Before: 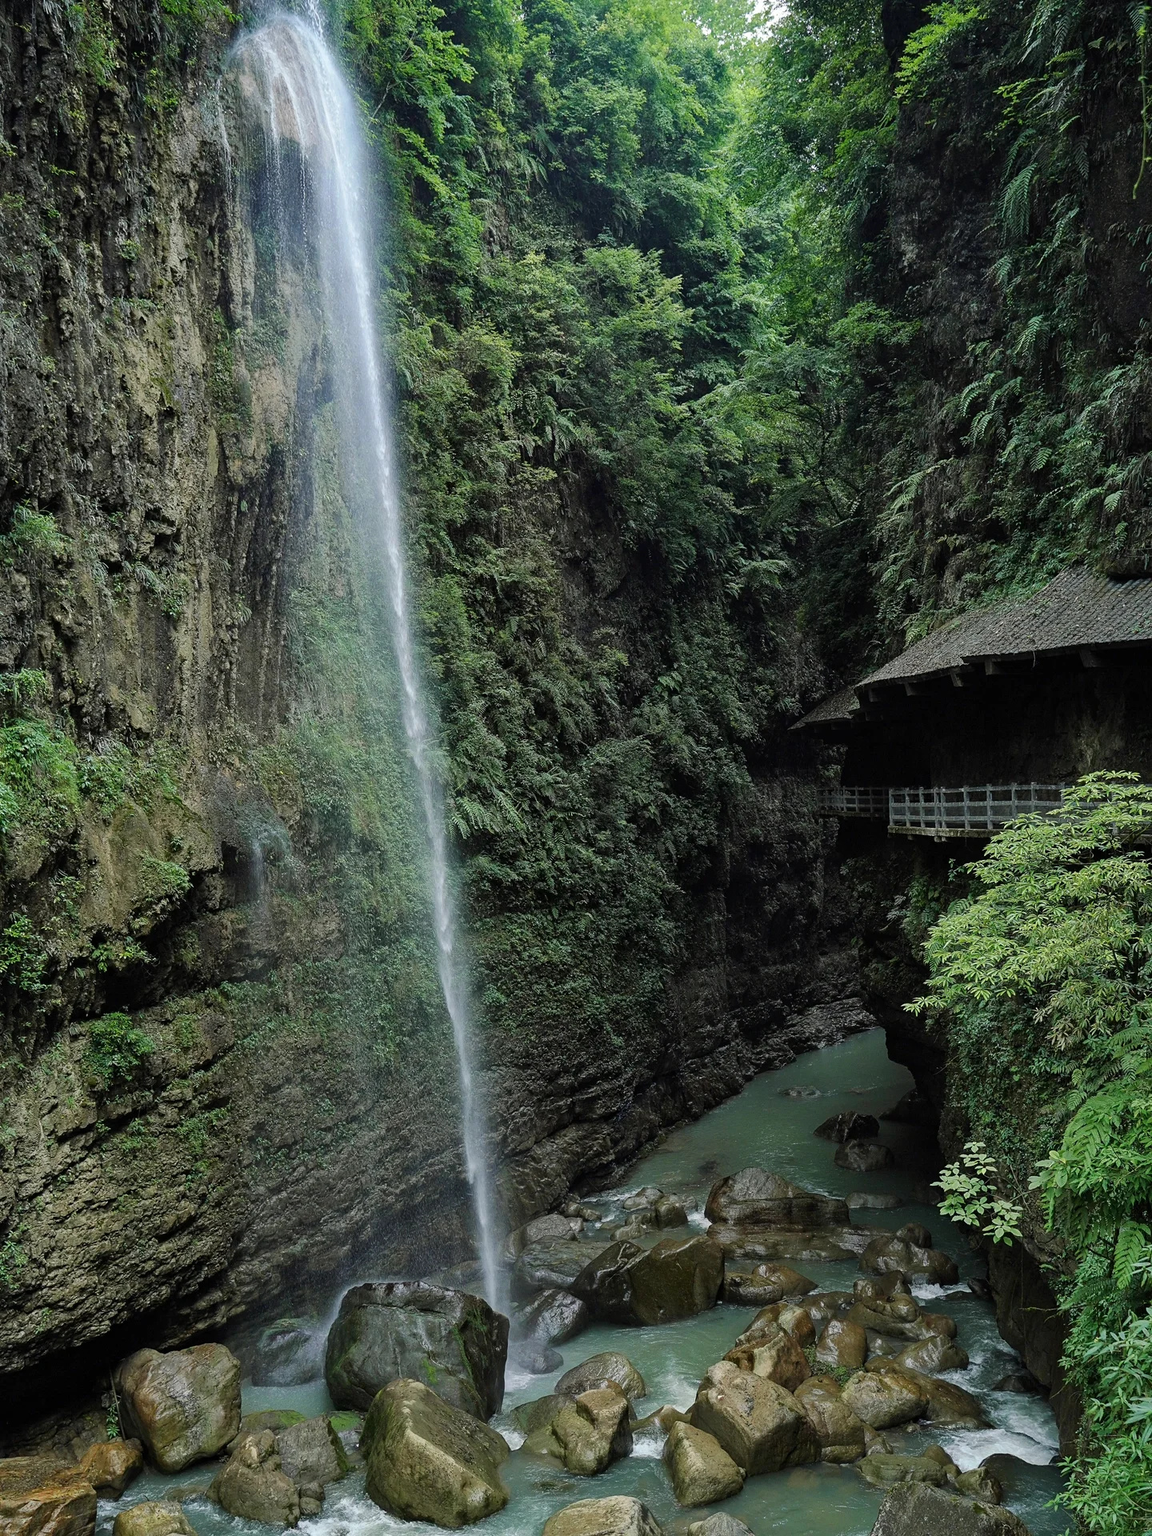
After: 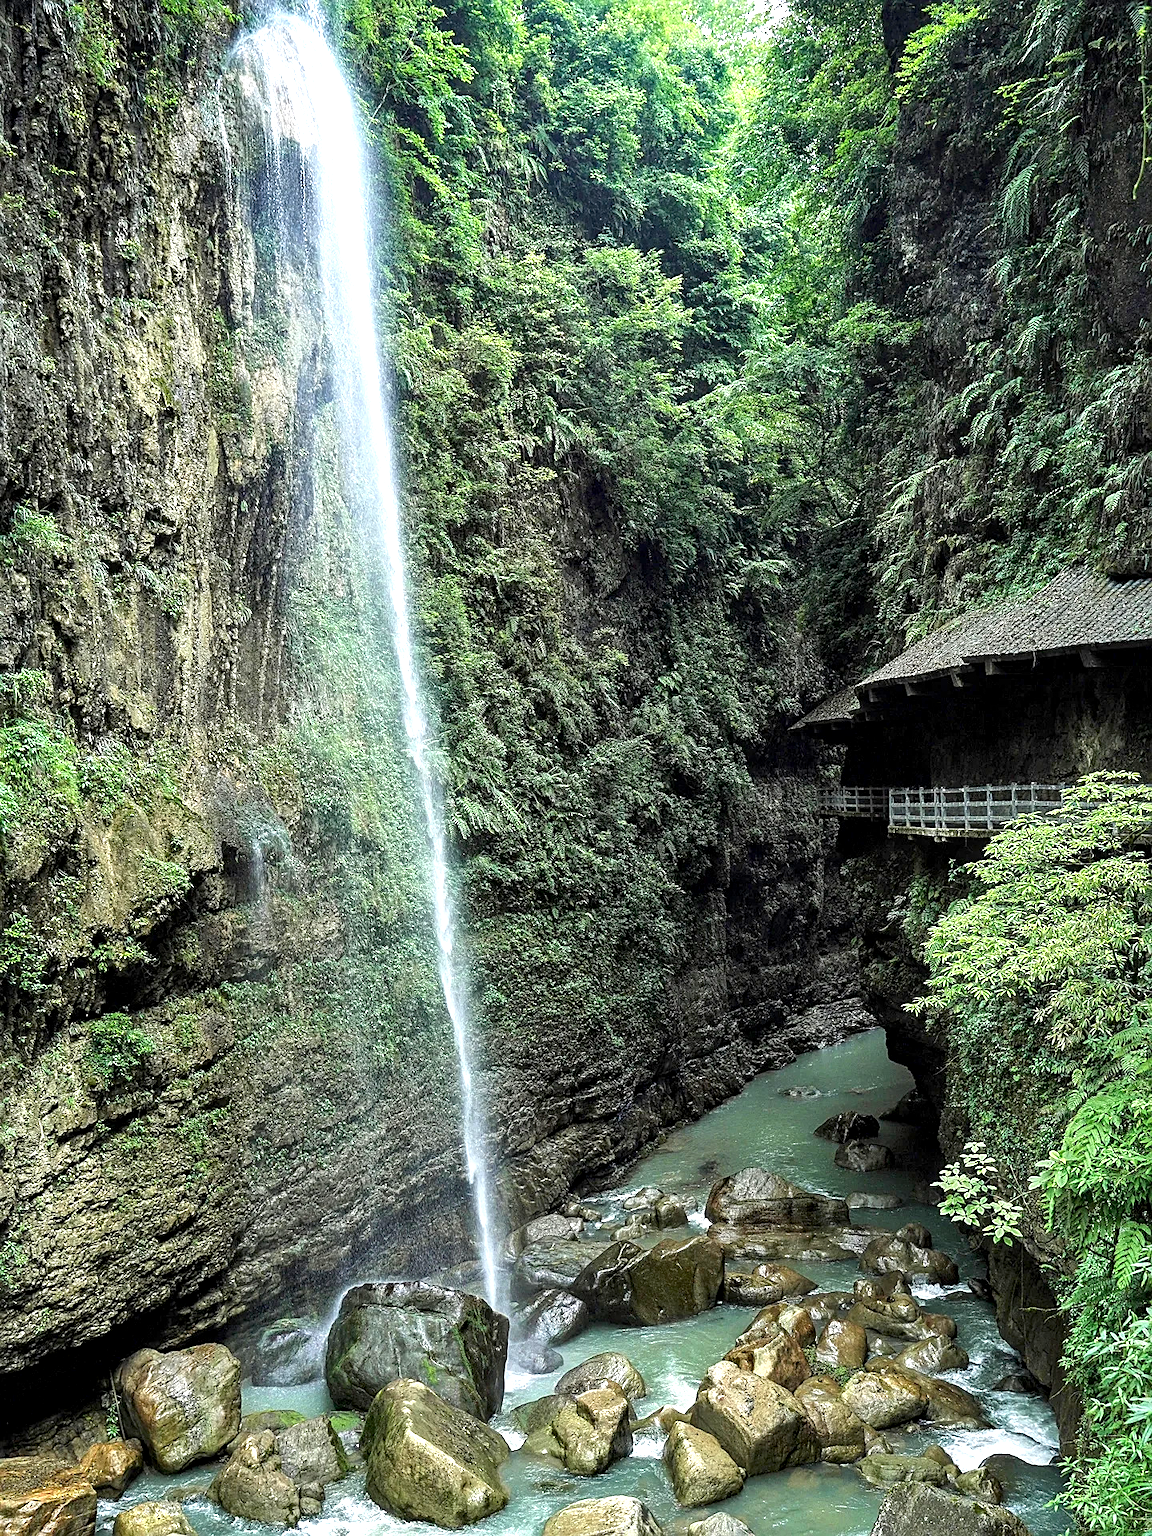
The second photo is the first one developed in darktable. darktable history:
exposure: black level correction 0.002, exposure 1.325 EV, compensate highlight preservation false
sharpen: amount 0.499
local contrast: detail 130%
